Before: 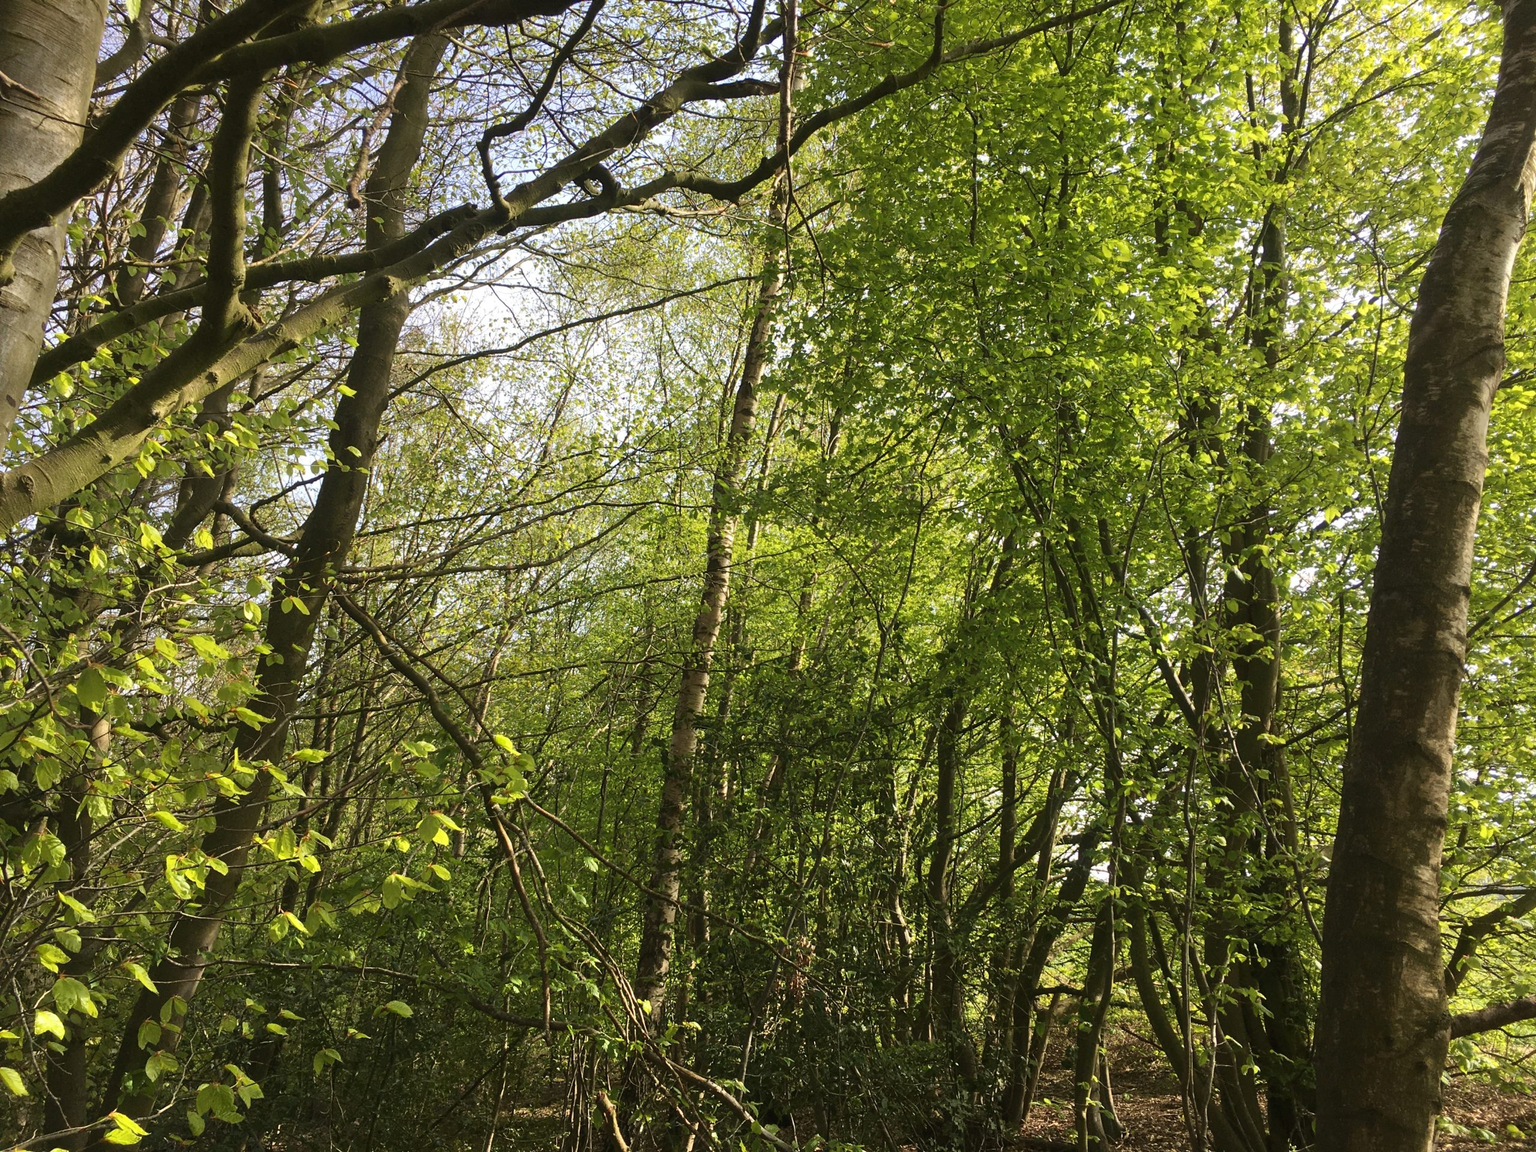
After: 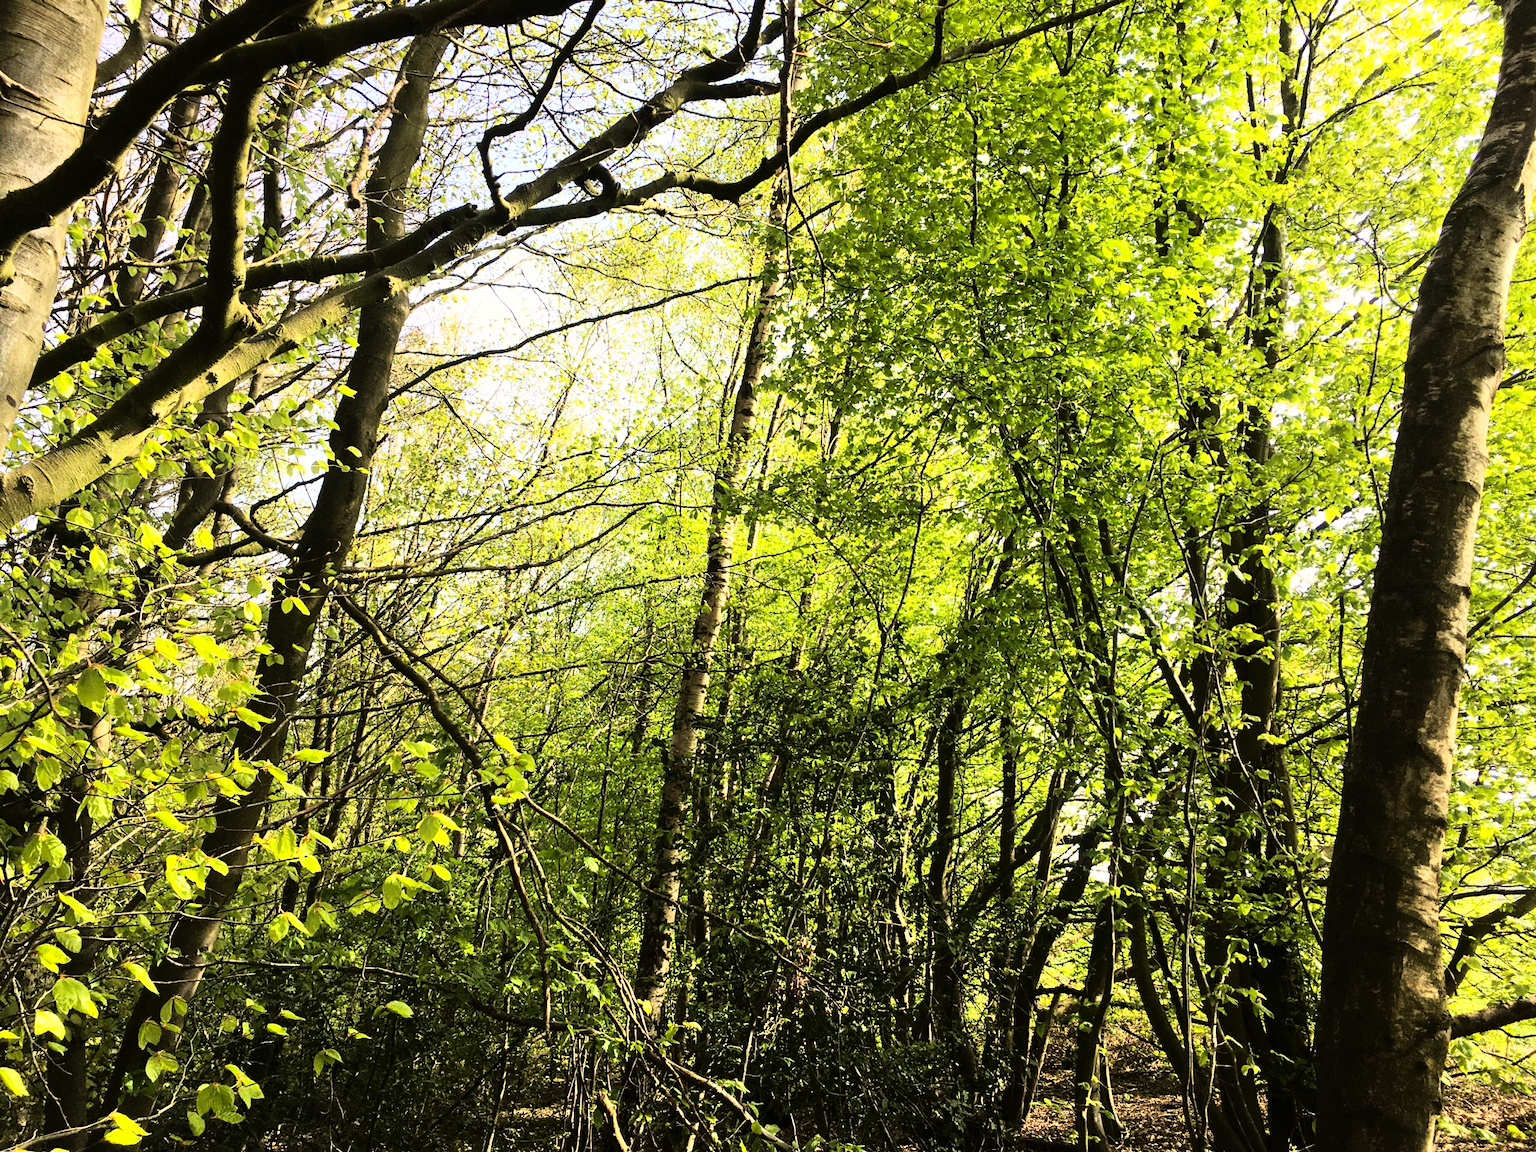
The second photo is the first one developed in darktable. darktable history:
rgb curve: curves: ch0 [(0, 0) (0.21, 0.15) (0.24, 0.21) (0.5, 0.75) (0.75, 0.96) (0.89, 0.99) (1, 1)]; ch1 [(0, 0.02) (0.21, 0.13) (0.25, 0.2) (0.5, 0.67) (0.75, 0.9) (0.89, 0.97) (1, 1)]; ch2 [(0, 0.02) (0.21, 0.13) (0.25, 0.2) (0.5, 0.67) (0.75, 0.9) (0.89, 0.97) (1, 1)], compensate middle gray true
color correction: highlights a* 0.816, highlights b* 2.78, saturation 1.1
